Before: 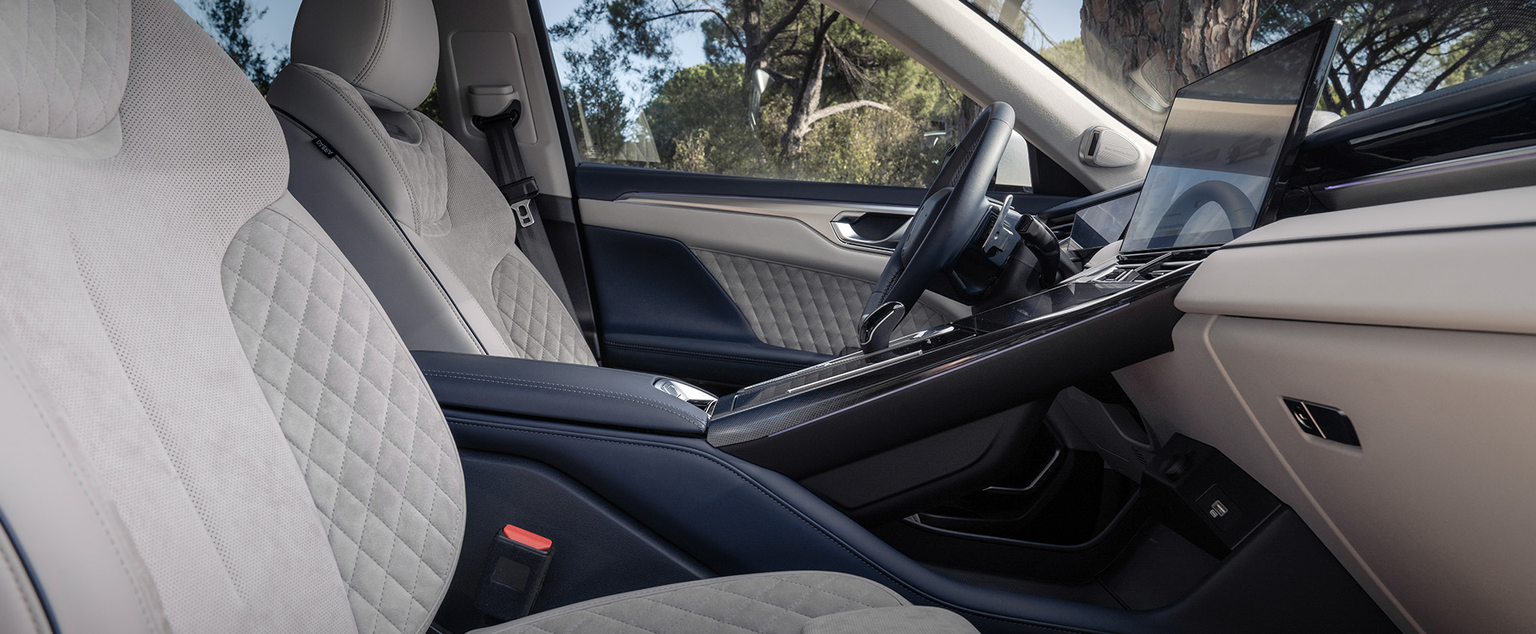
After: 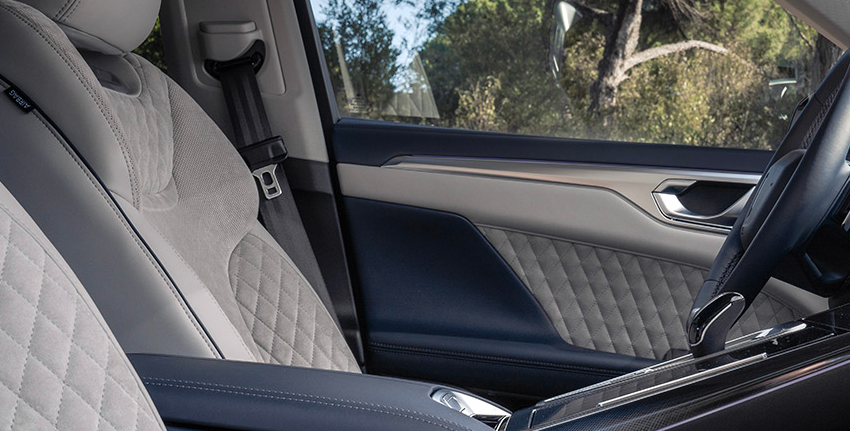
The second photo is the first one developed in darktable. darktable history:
crop: left 20.145%, top 10.815%, right 35.547%, bottom 34.804%
